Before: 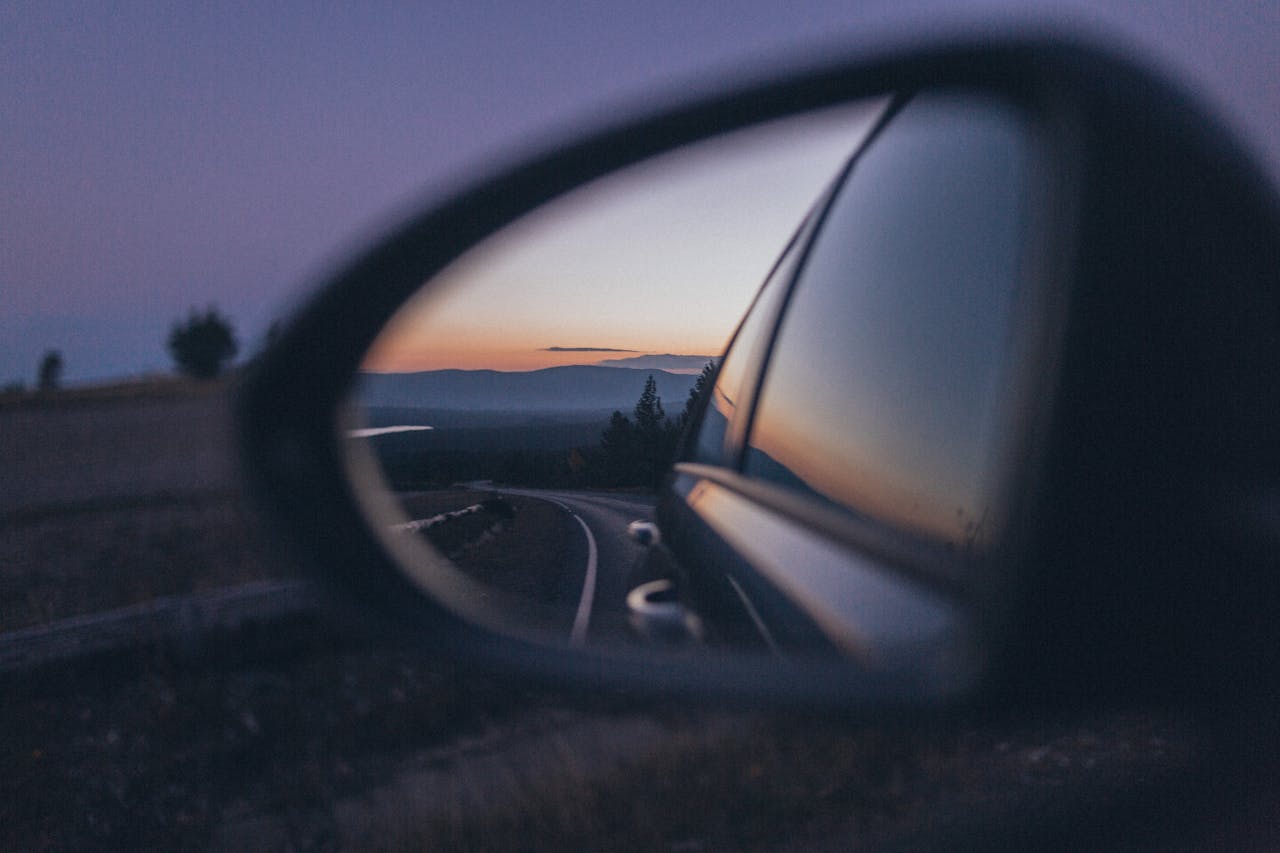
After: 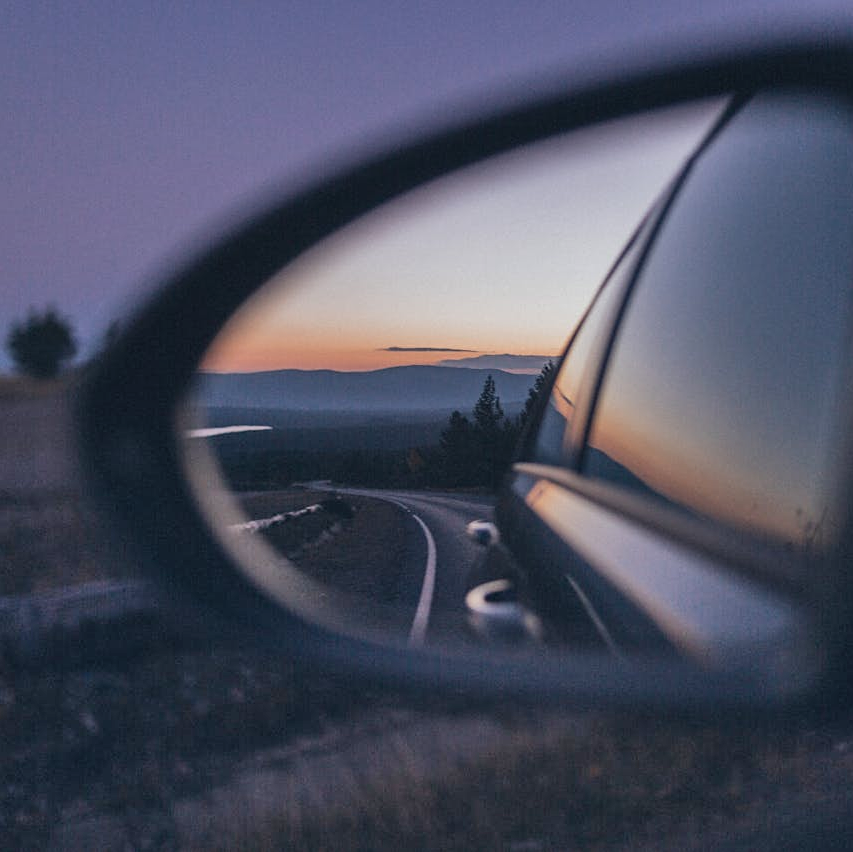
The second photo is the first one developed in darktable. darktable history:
sharpen: amount 0.2
shadows and highlights: low approximation 0.01, soften with gaussian
crop and rotate: left 12.648%, right 20.685%
